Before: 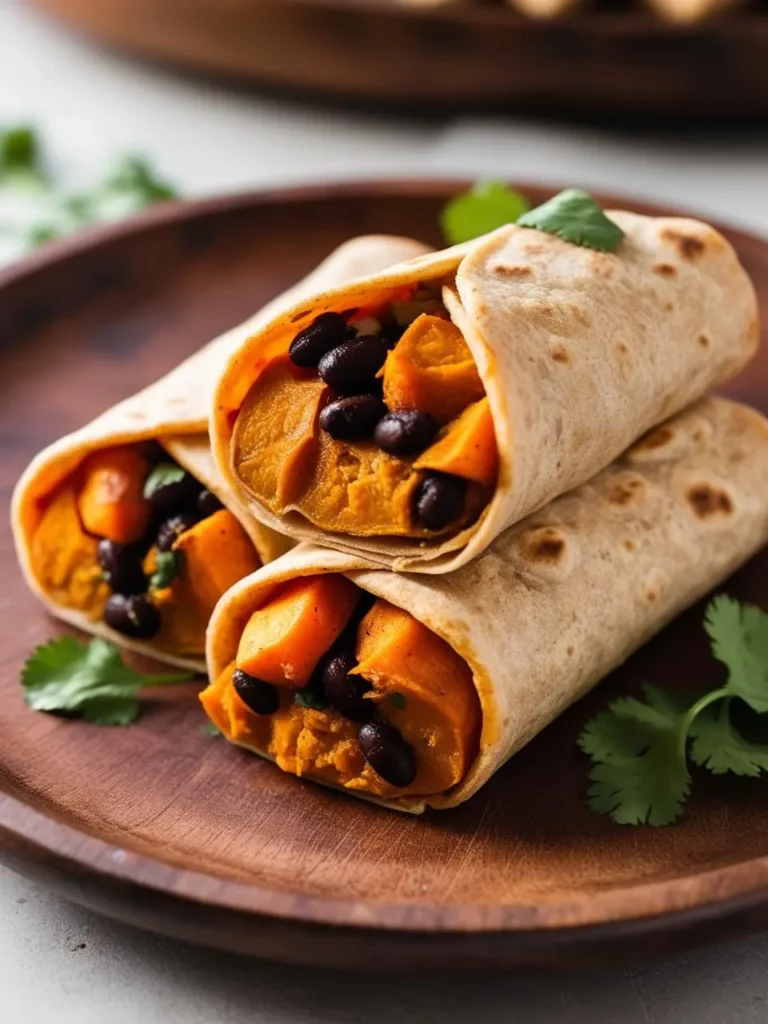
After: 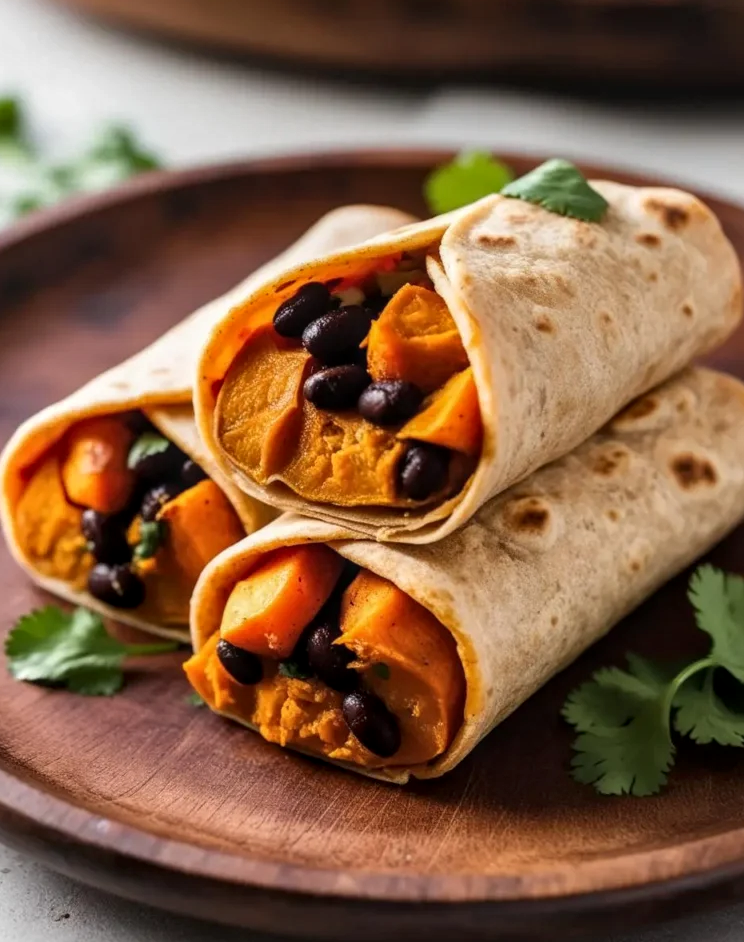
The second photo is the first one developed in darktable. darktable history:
local contrast: on, module defaults
crop: left 2.164%, top 3.019%, right 0.862%, bottom 4.93%
